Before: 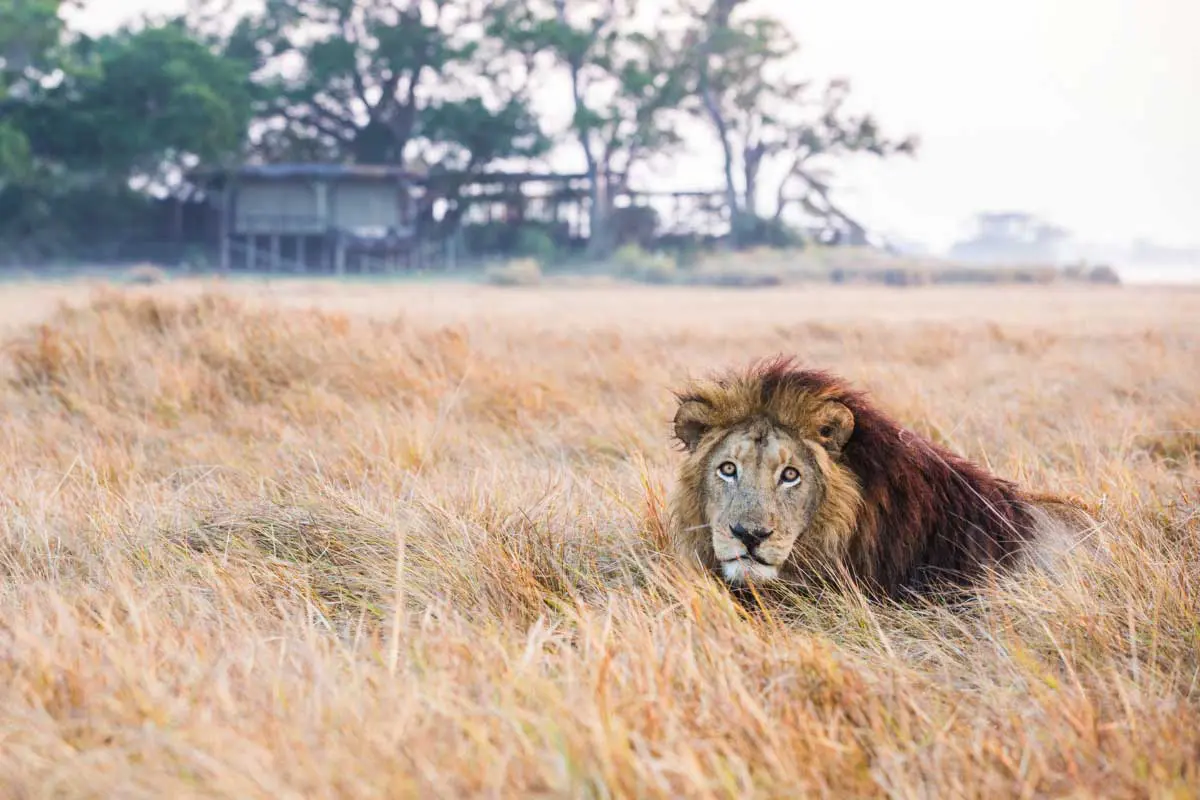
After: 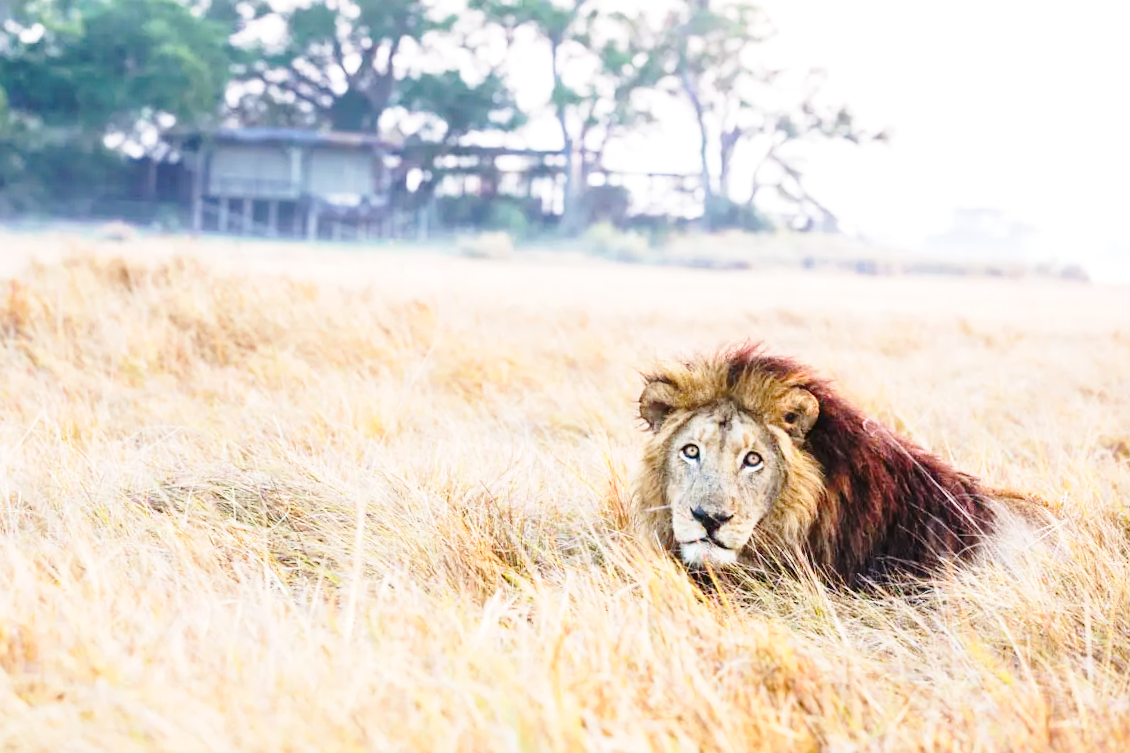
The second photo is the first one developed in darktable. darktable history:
exposure: exposure 0.2 EV, compensate highlight preservation false
crop and rotate: angle -2.38°
base curve: curves: ch0 [(0, 0) (0.028, 0.03) (0.121, 0.232) (0.46, 0.748) (0.859, 0.968) (1, 1)], preserve colors none
